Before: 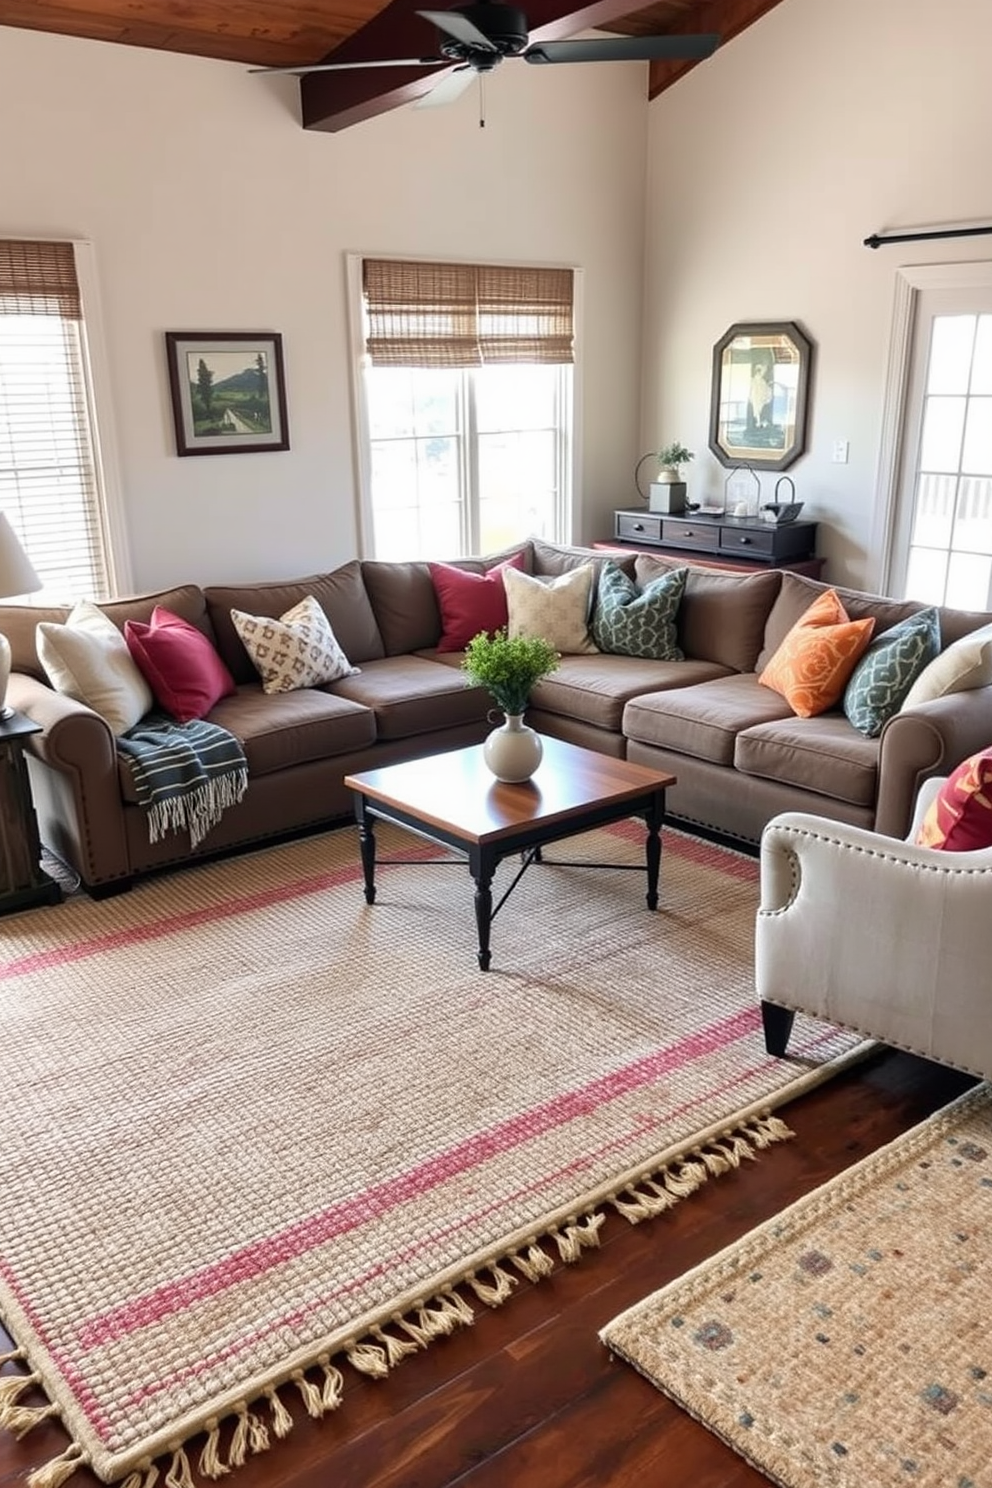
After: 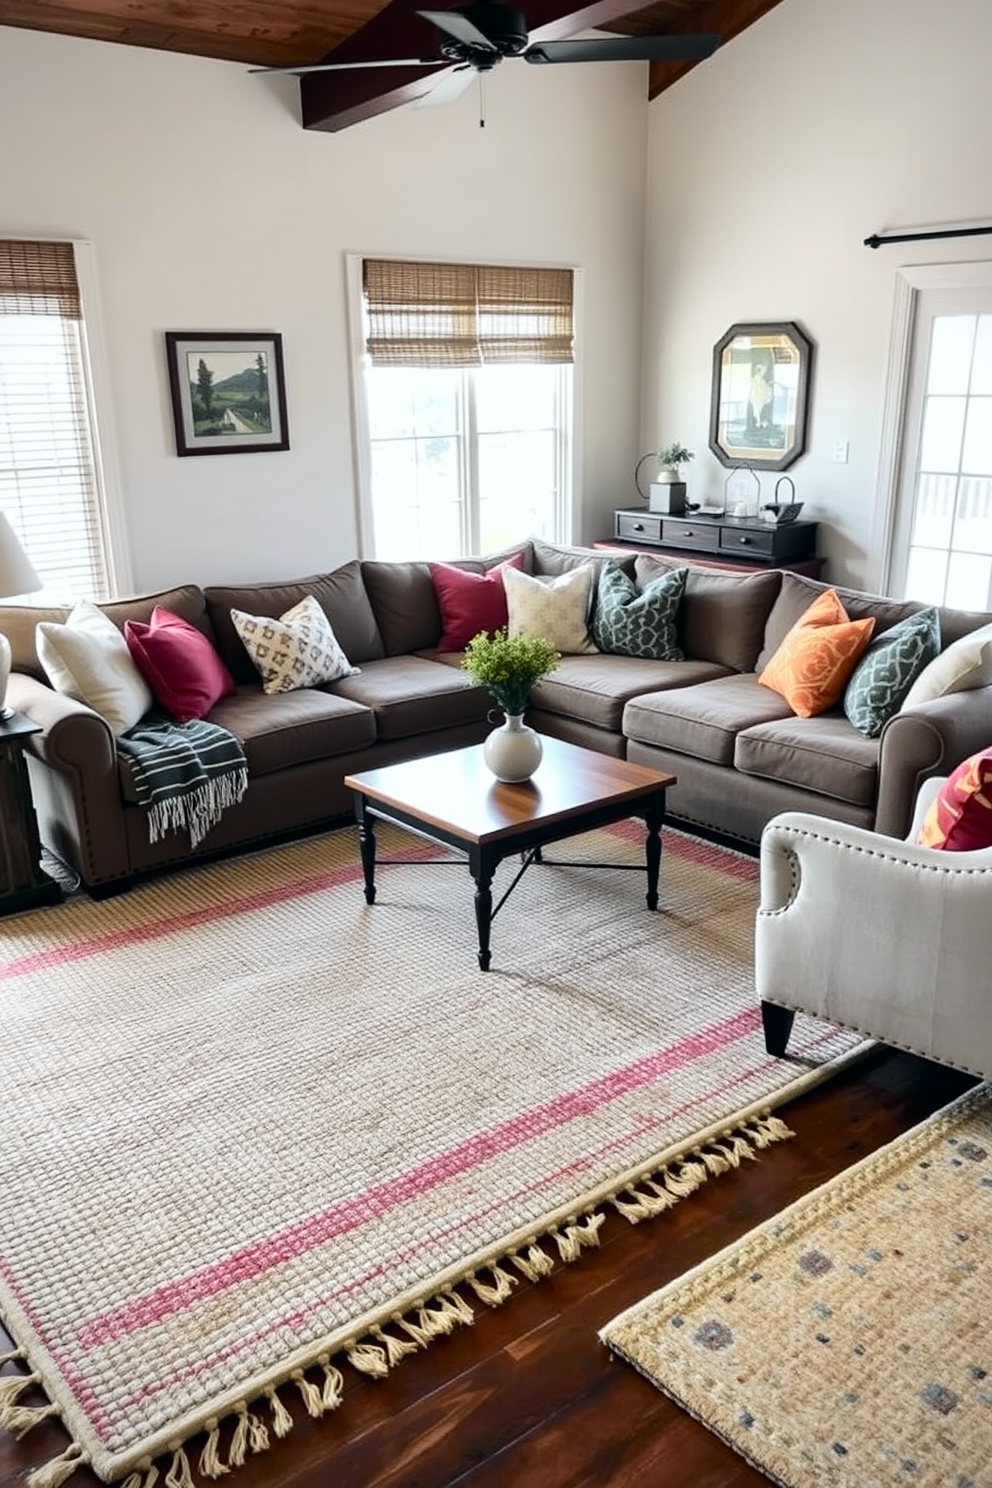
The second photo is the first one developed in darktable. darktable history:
tone curve: curves: ch0 [(0, 0) (0.081, 0.044) (0.185, 0.13) (0.283, 0.238) (0.416, 0.449) (0.495, 0.524) (0.686, 0.743) (0.826, 0.865) (0.978, 0.988)]; ch1 [(0, 0) (0.147, 0.166) (0.321, 0.362) (0.371, 0.402) (0.423, 0.442) (0.479, 0.472) (0.505, 0.497) (0.521, 0.506) (0.551, 0.537) (0.586, 0.574) (0.625, 0.618) (0.68, 0.681) (1, 1)]; ch2 [(0, 0) (0.346, 0.362) (0.404, 0.427) (0.502, 0.495) (0.531, 0.513) (0.547, 0.533) (0.582, 0.596) (0.629, 0.631) (0.717, 0.678) (1, 1)], color space Lab, independent channels, preserve colors none
vignetting: fall-off radius 60.92%
